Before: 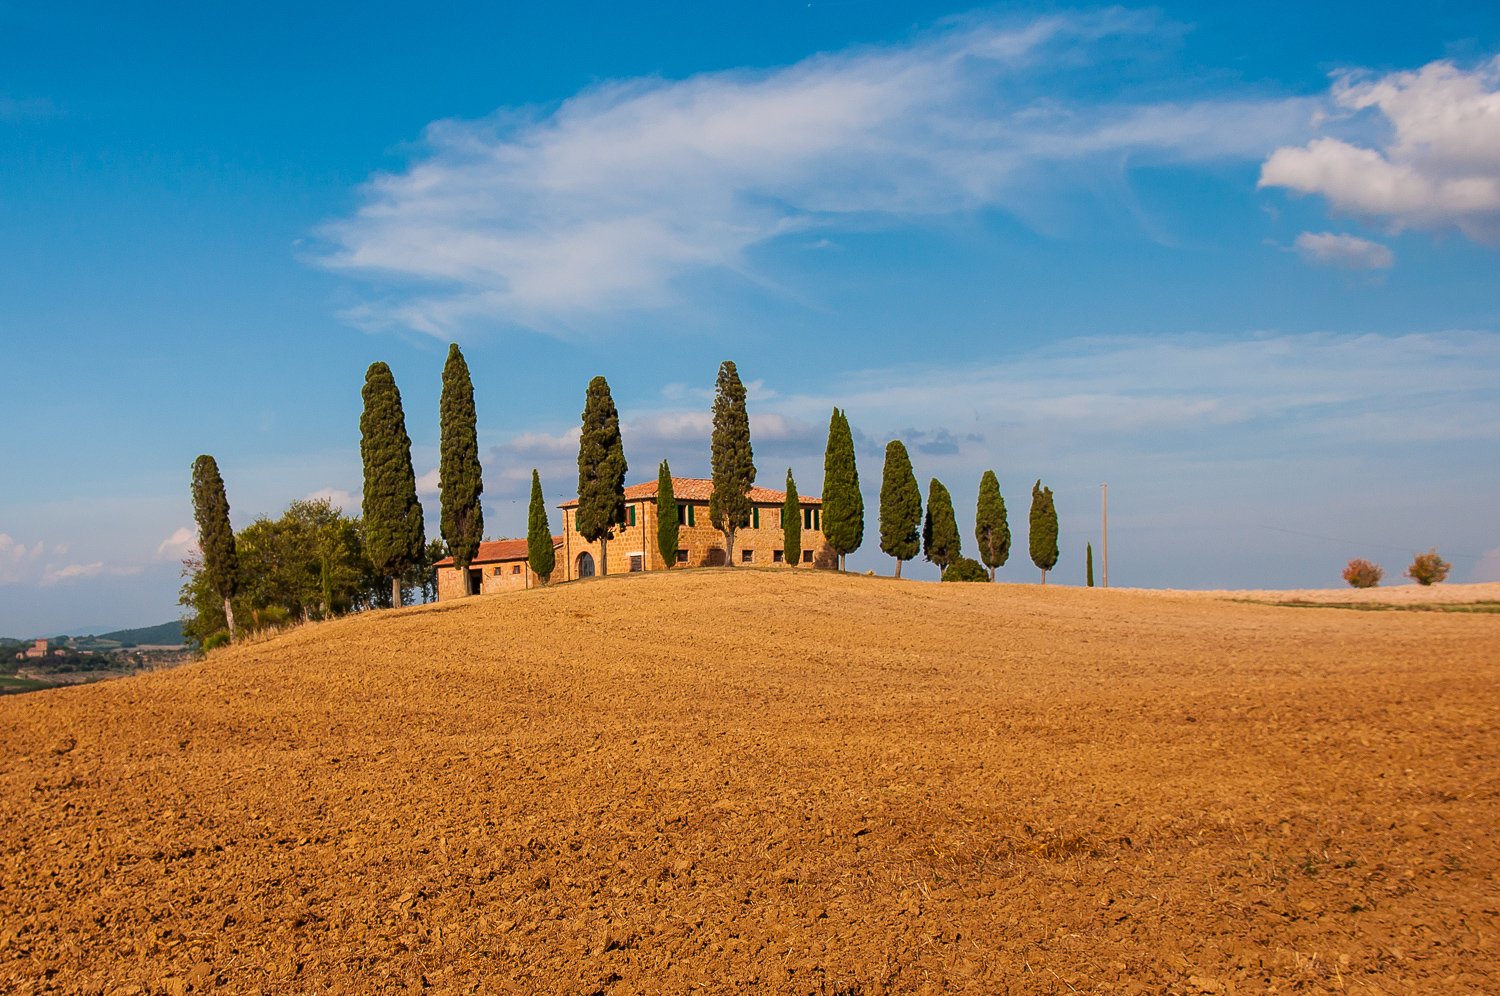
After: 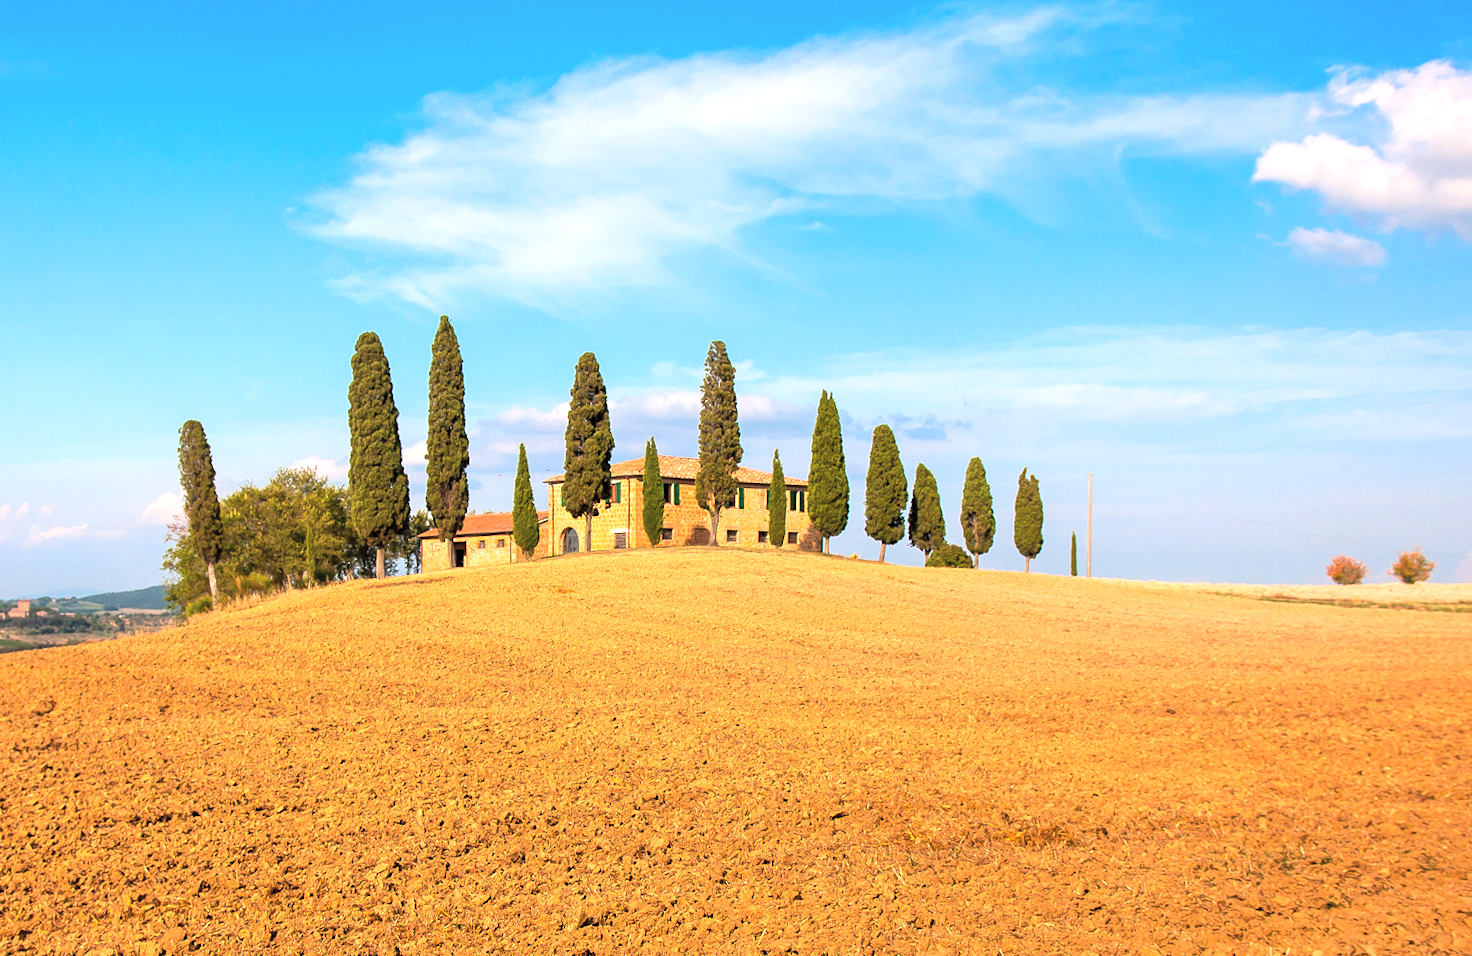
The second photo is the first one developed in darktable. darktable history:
contrast brightness saturation: brightness 0.15
color balance: mode lift, gamma, gain (sRGB)
rotate and perspective: rotation 1.57°, crop left 0.018, crop right 0.982, crop top 0.039, crop bottom 0.961
exposure: black level correction 0.001, exposure 1 EV, compensate highlight preservation false
